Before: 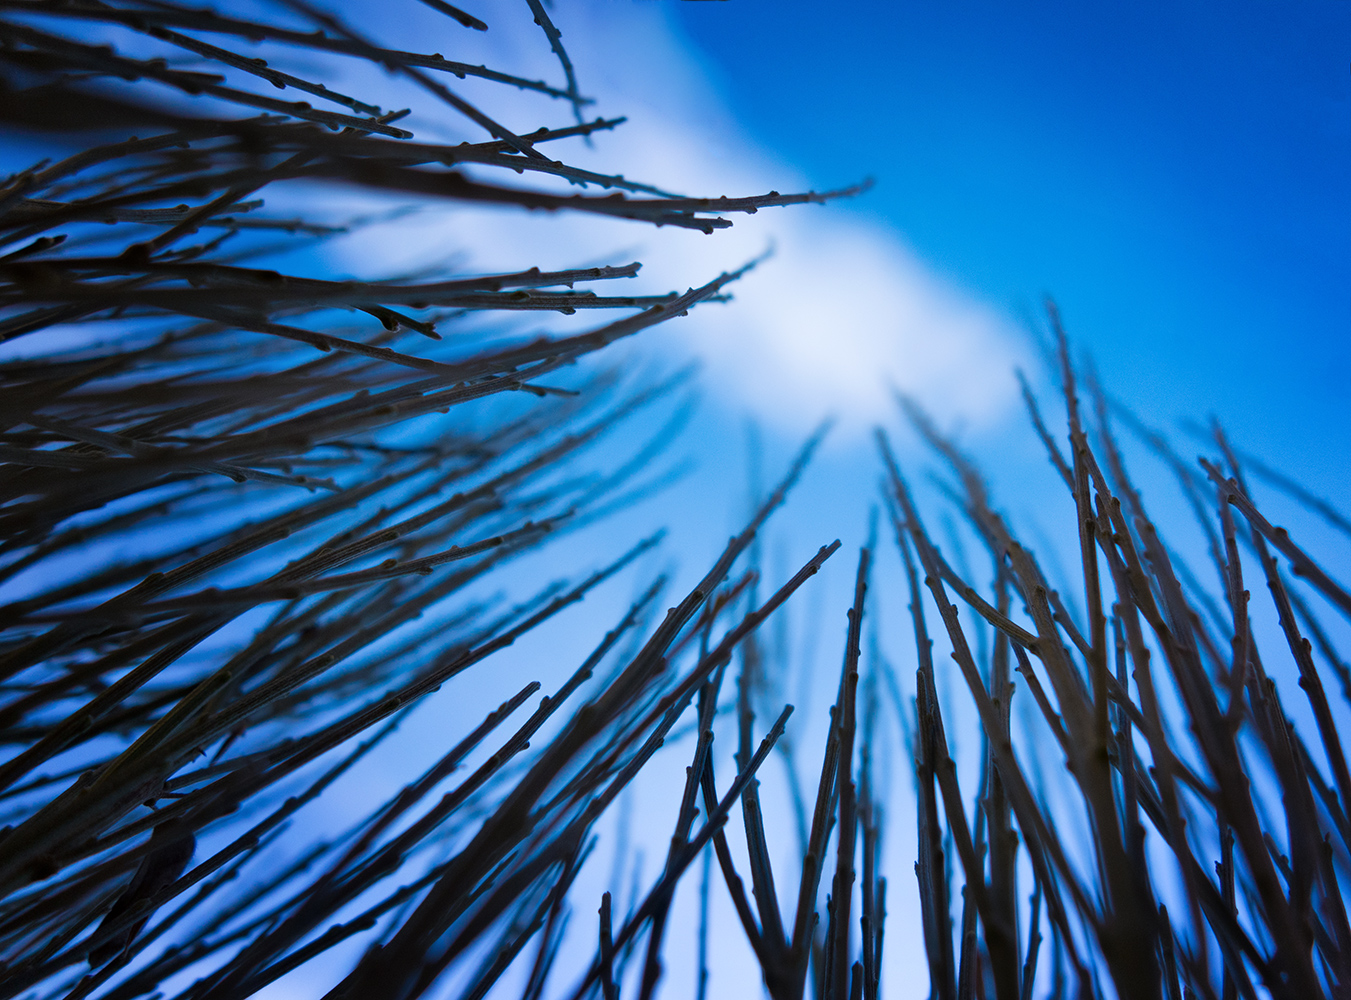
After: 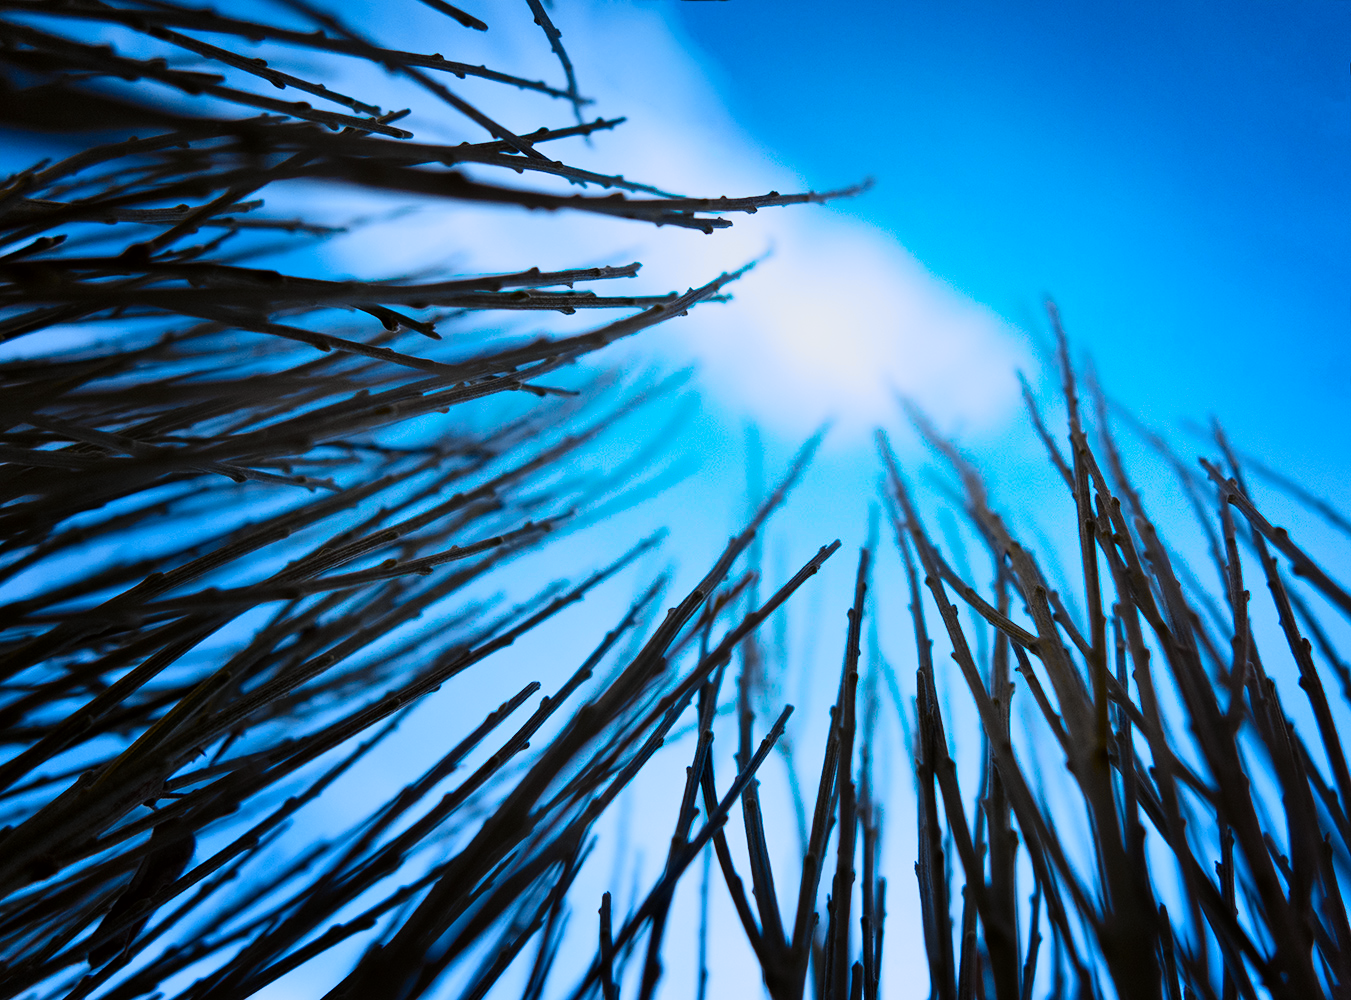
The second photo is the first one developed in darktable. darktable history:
color zones: curves: ch1 [(0.263, 0.53) (0.376, 0.287) (0.487, 0.512) (0.748, 0.547) (1, 0.513)]; ch2 [(0.262, 0.45) (0.751, 0.477)]
tone curve: curves: ch0 [(0.014, 0) (0.13, 0.09) (0.227, 0.211) (0.346, 0.388) (0.499, 0.598) (0.662, 0.76) (0.795, 0.846) (1, 0.969)]; ch1 [(0, 0) (0.366, 0.367) (0.447, 0.417) (0.473, 0.484) (0.504, 0.502) (0.525, 0.518) (0.564, 0.548) (0.639, 0.643) (1, 1)]; ch2 [(0, 0) (0.333, 0.346) (0.375, 0.375) (0.424, 0.43) (0.476, 0.498) (0.496, 0.505) (0.517, 0.515) (0.542, 0.564) (0.583, 0.6) (0.64, 0.622) (0.723, 0.676) (1, 1)], color space Lab, independent channels
